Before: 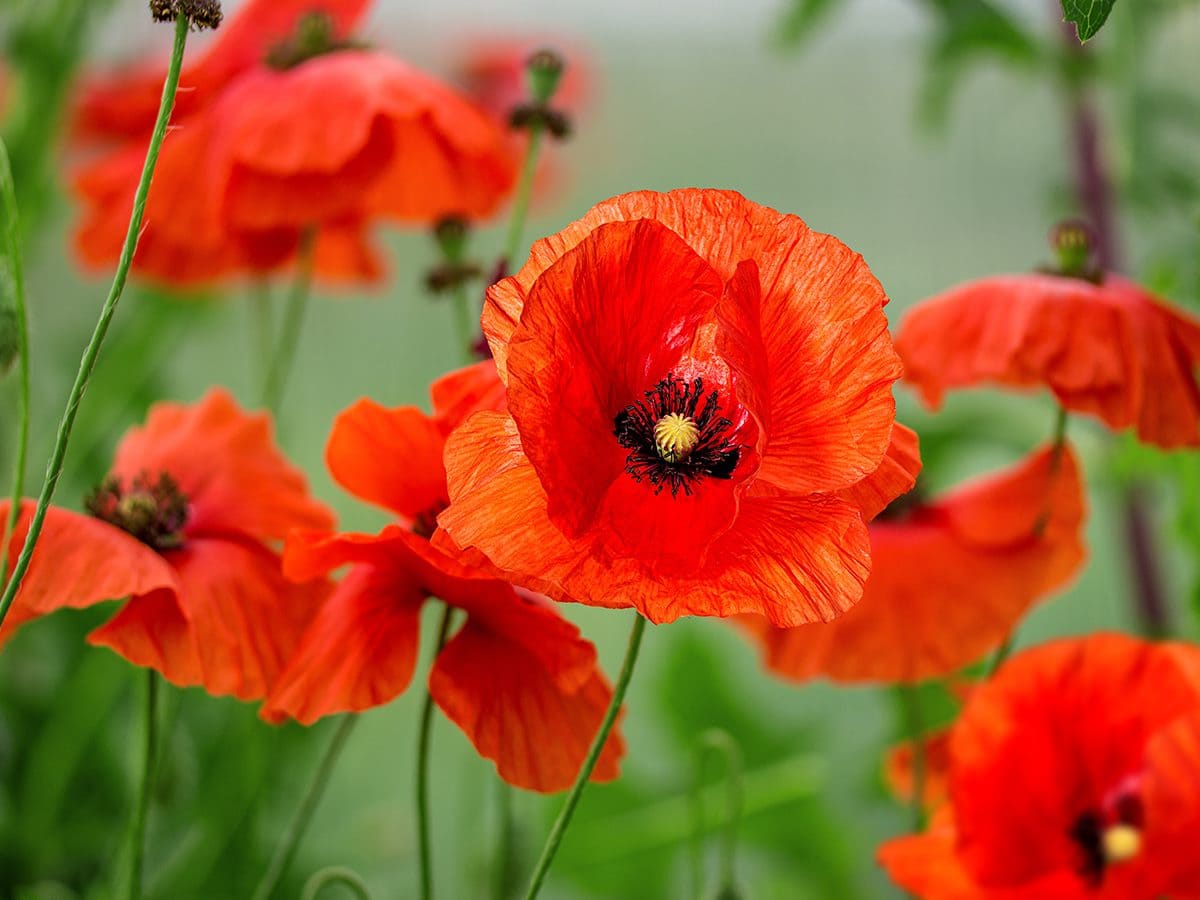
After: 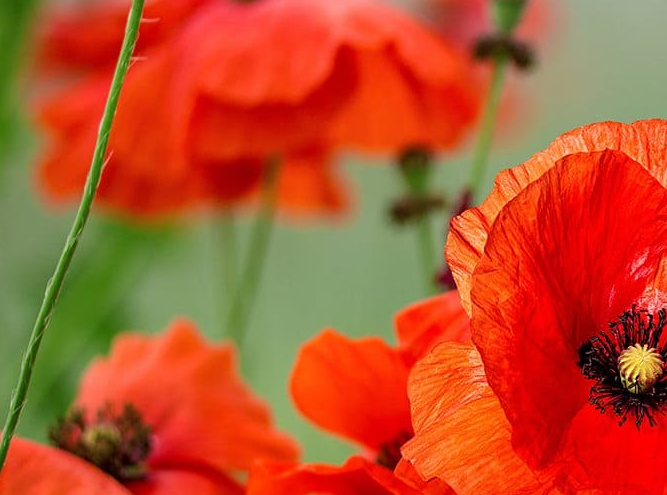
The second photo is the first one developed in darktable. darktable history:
crop and rotate: left 3.049%, top 7.685%, right 41.344%, bottom 37.244%
